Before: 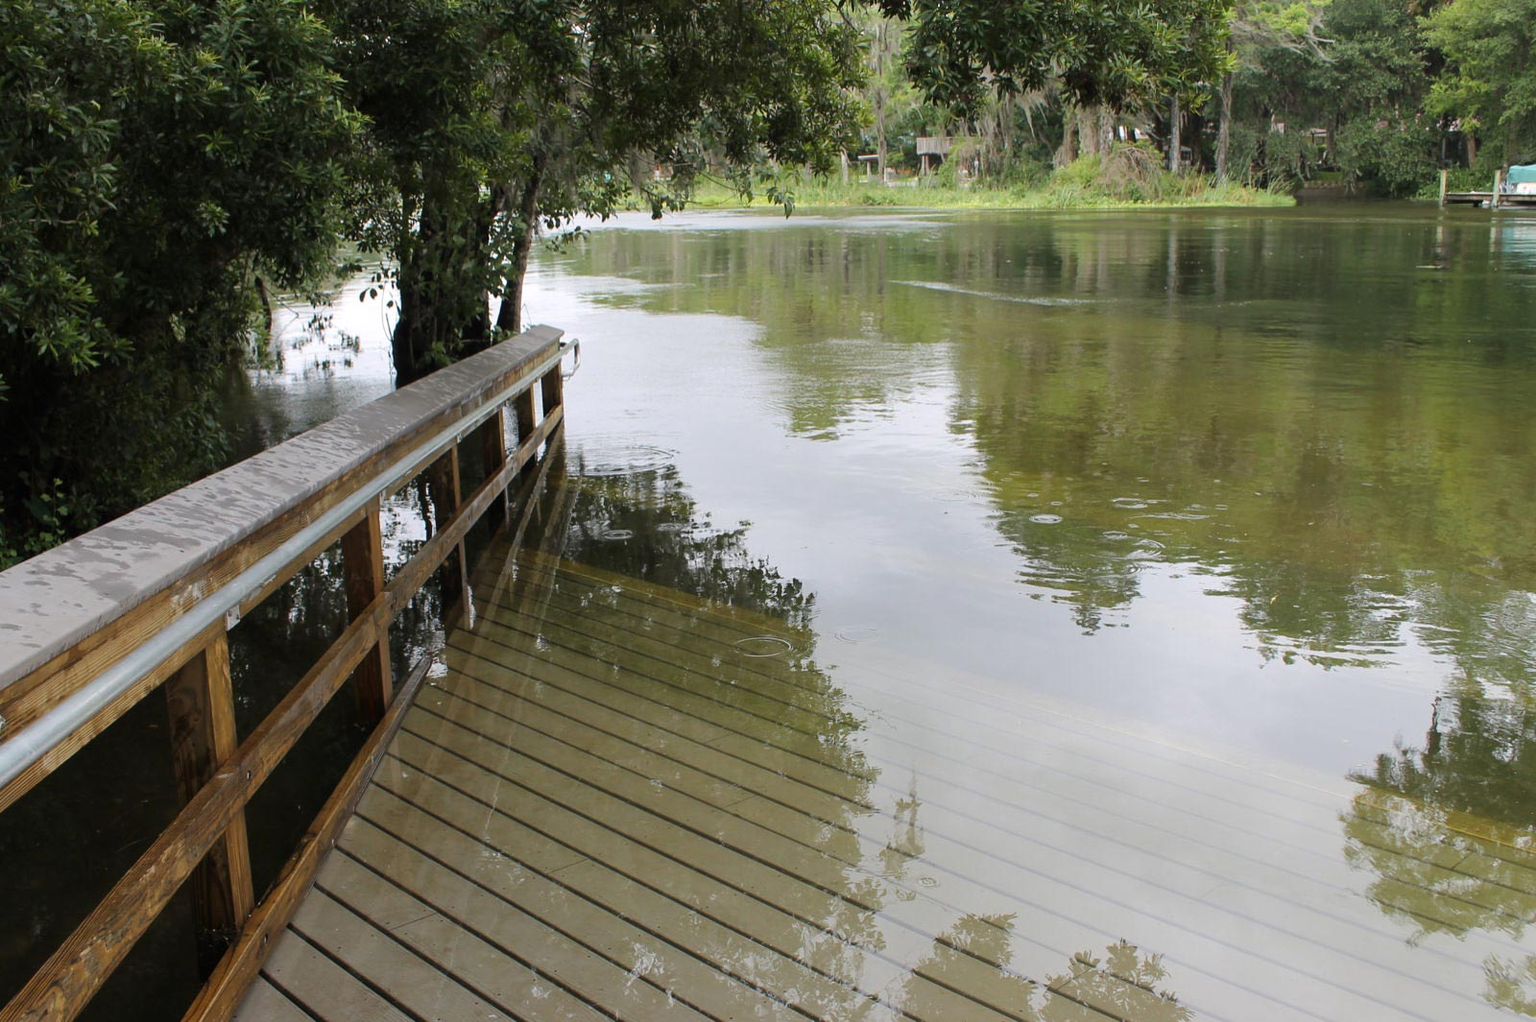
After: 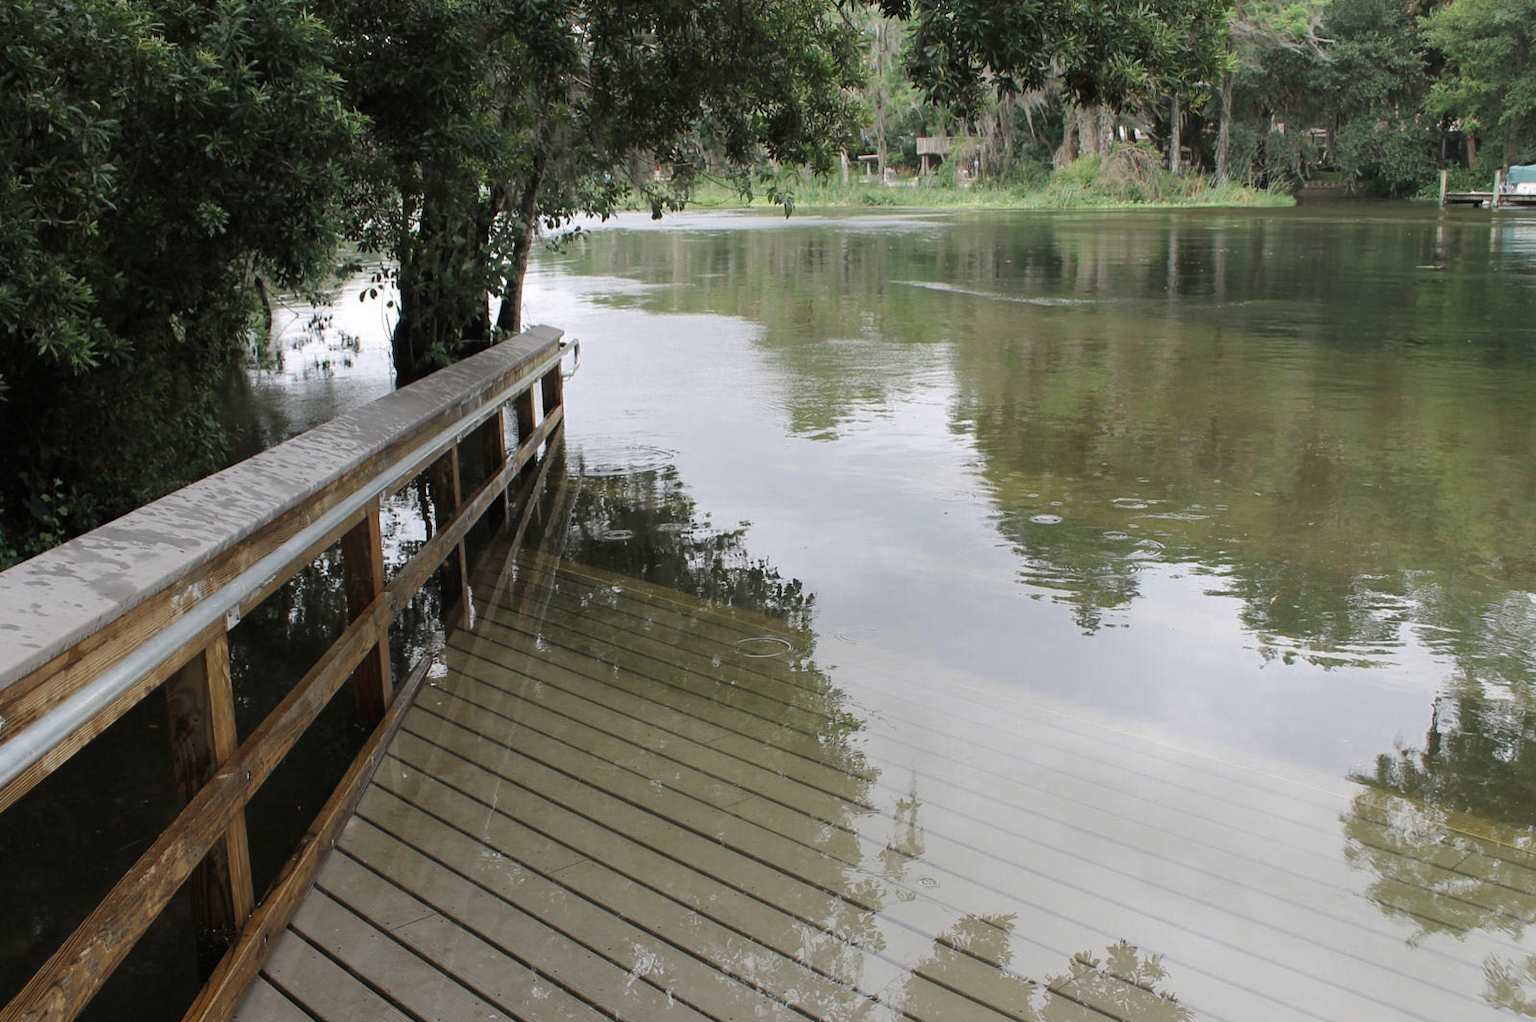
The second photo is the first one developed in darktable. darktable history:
color zones: curves: ch0 [(0, 0.5) (0.125, 0.4) (0.25, 0.5) (0.375, 0.4) (0.5, 0.4) (0.625, 0.35) (0.75, 0.35) (0.875, 0.5)]; ch1 [(0, 0.35) (0.125, 0.45) (0.25, 0.35) (0.375, 0.35) (0.5, 0.35) (0.625, 0.35) (0.75, 0.45) (0.875, 0.35)]; ch2 [(0, 0.6) (0.125, 0.5) (0.25, 0.5) (0.375, 0.6) (0.5, 0.6) (0.625, 0.5) (0.75, 0.5) (0.875, 0.5)]
color correction: highlights b* 0.065
